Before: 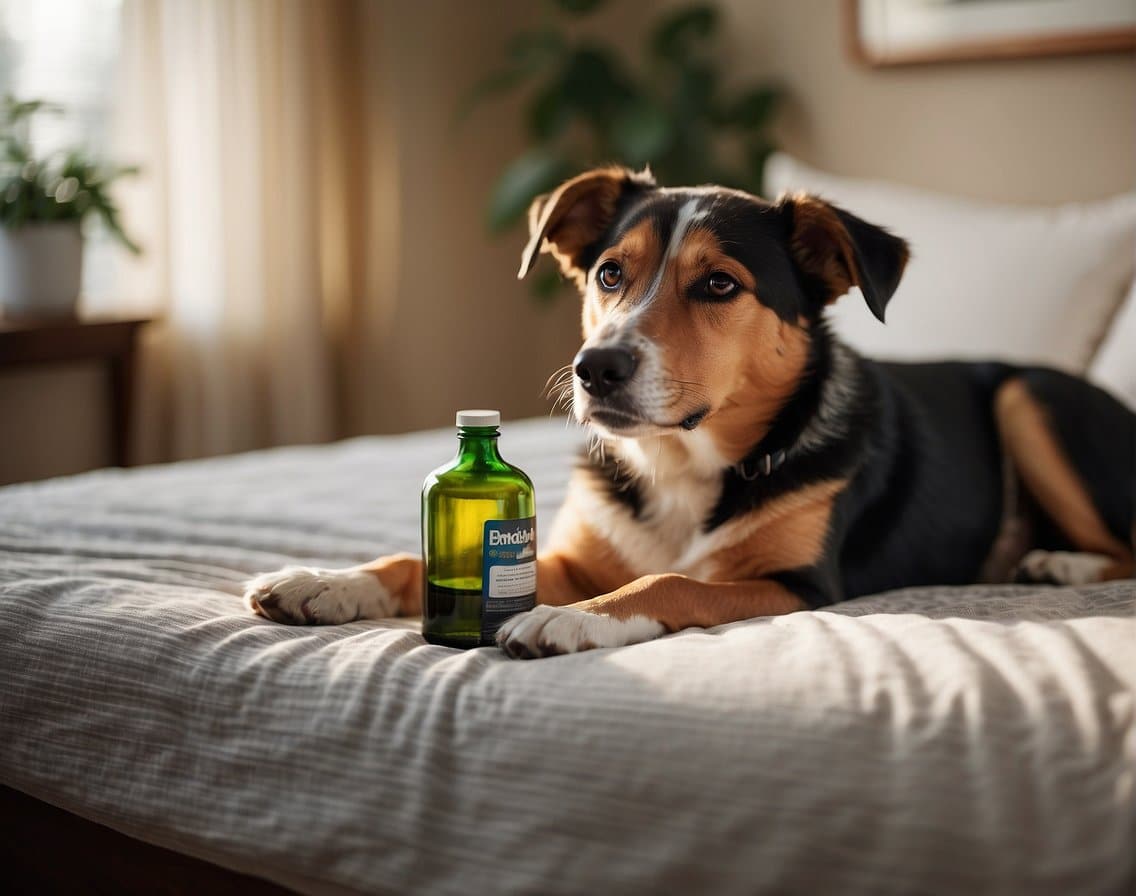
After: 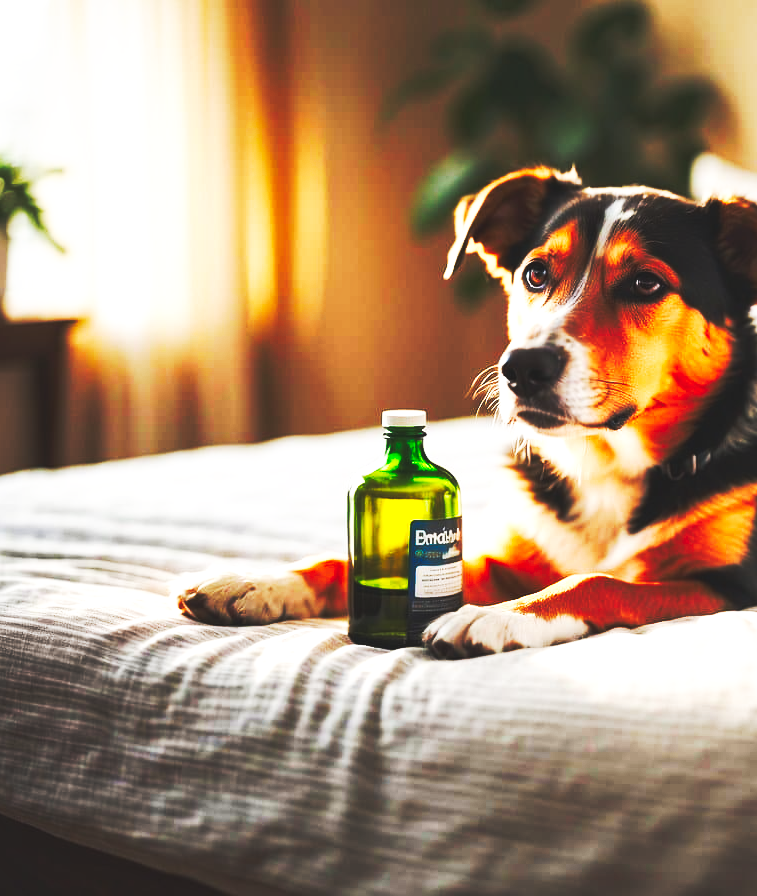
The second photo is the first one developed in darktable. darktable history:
local contrast: mode bilateral grid, contrast 20, coarseness 50, detail 120%, midtone range 0.2
base curve: curves: ch0 [(0, 0.015) (0.085, 0.116) (0.134, 0.298) (0.19, 0.545) (0.296, 0.764) (0.599, 0.982) (1, 1)], preserve colors none
color zones: curves: ch0 [(0, 0.613) (0.01, 0.613) (0.245, 0.448) (0.498, 0.529) (0.642, 0.665) (0.879, 0.777) (0.99, 0.613)]; ch1 [(0, 0) (0.143, 0) (0.286, 0) (0.429, 0) (0.571, 0) (0.714, 0) (0.857, 0)], mix -121.96%
crop and rotate: left 6.617%, right 26.717%
